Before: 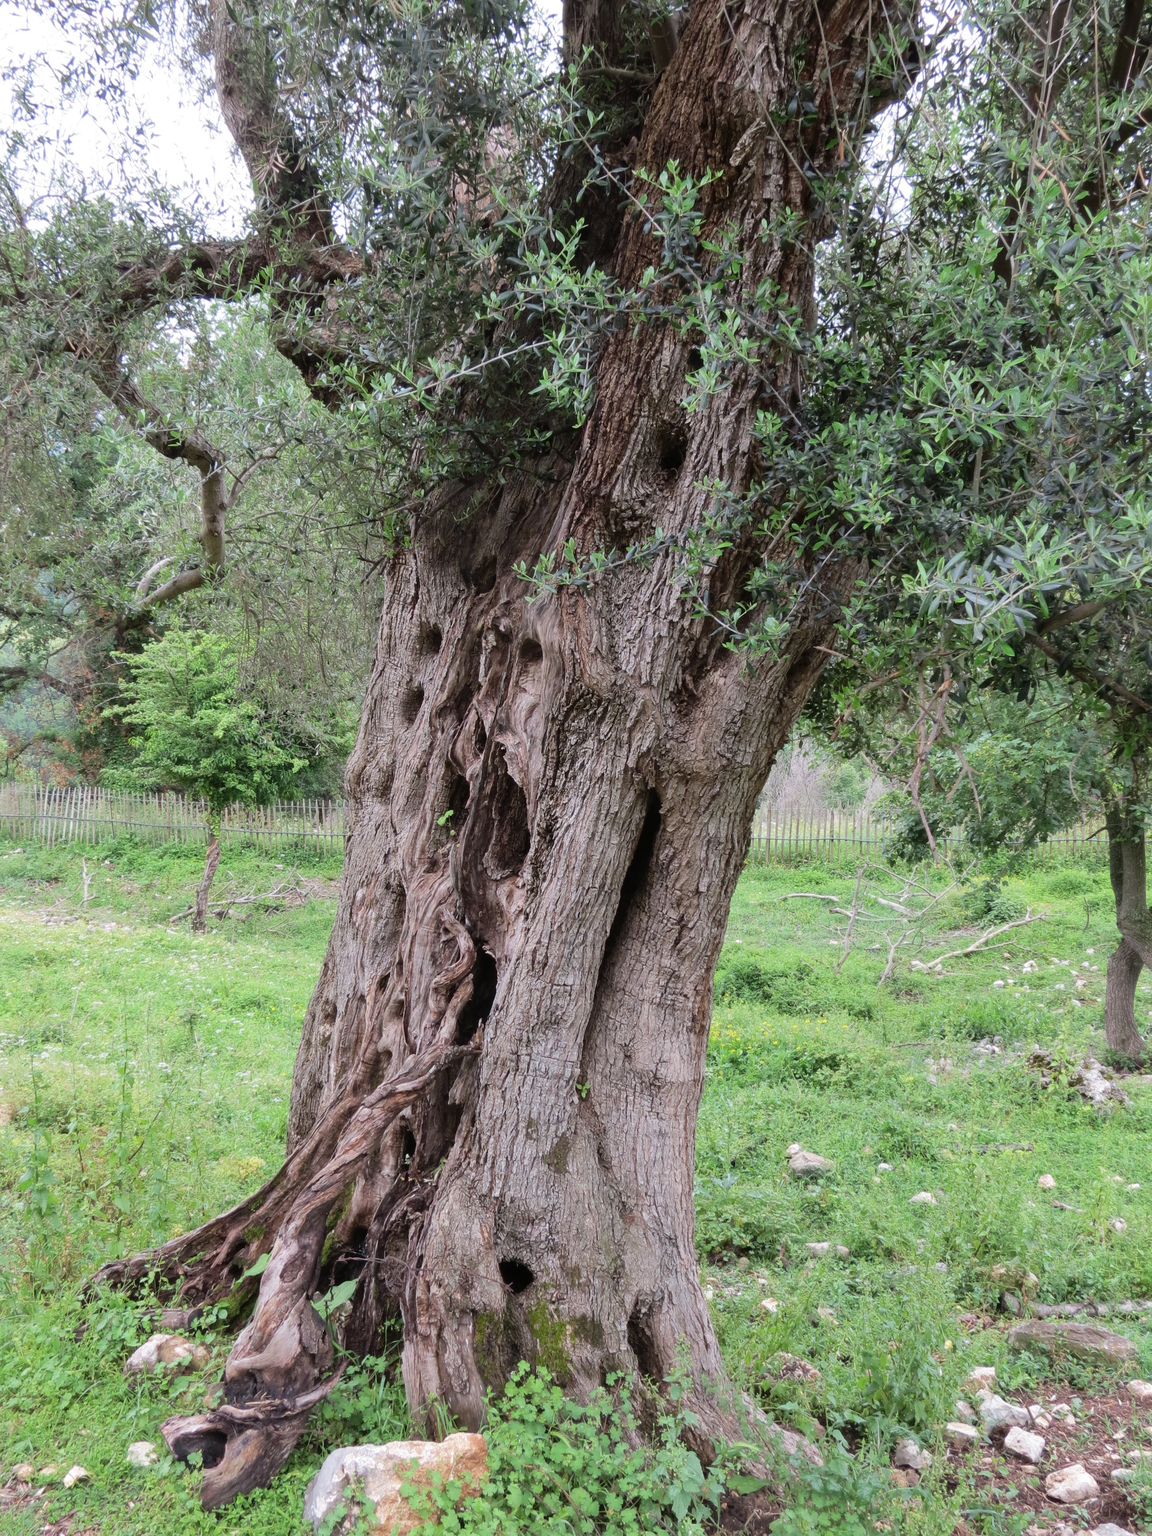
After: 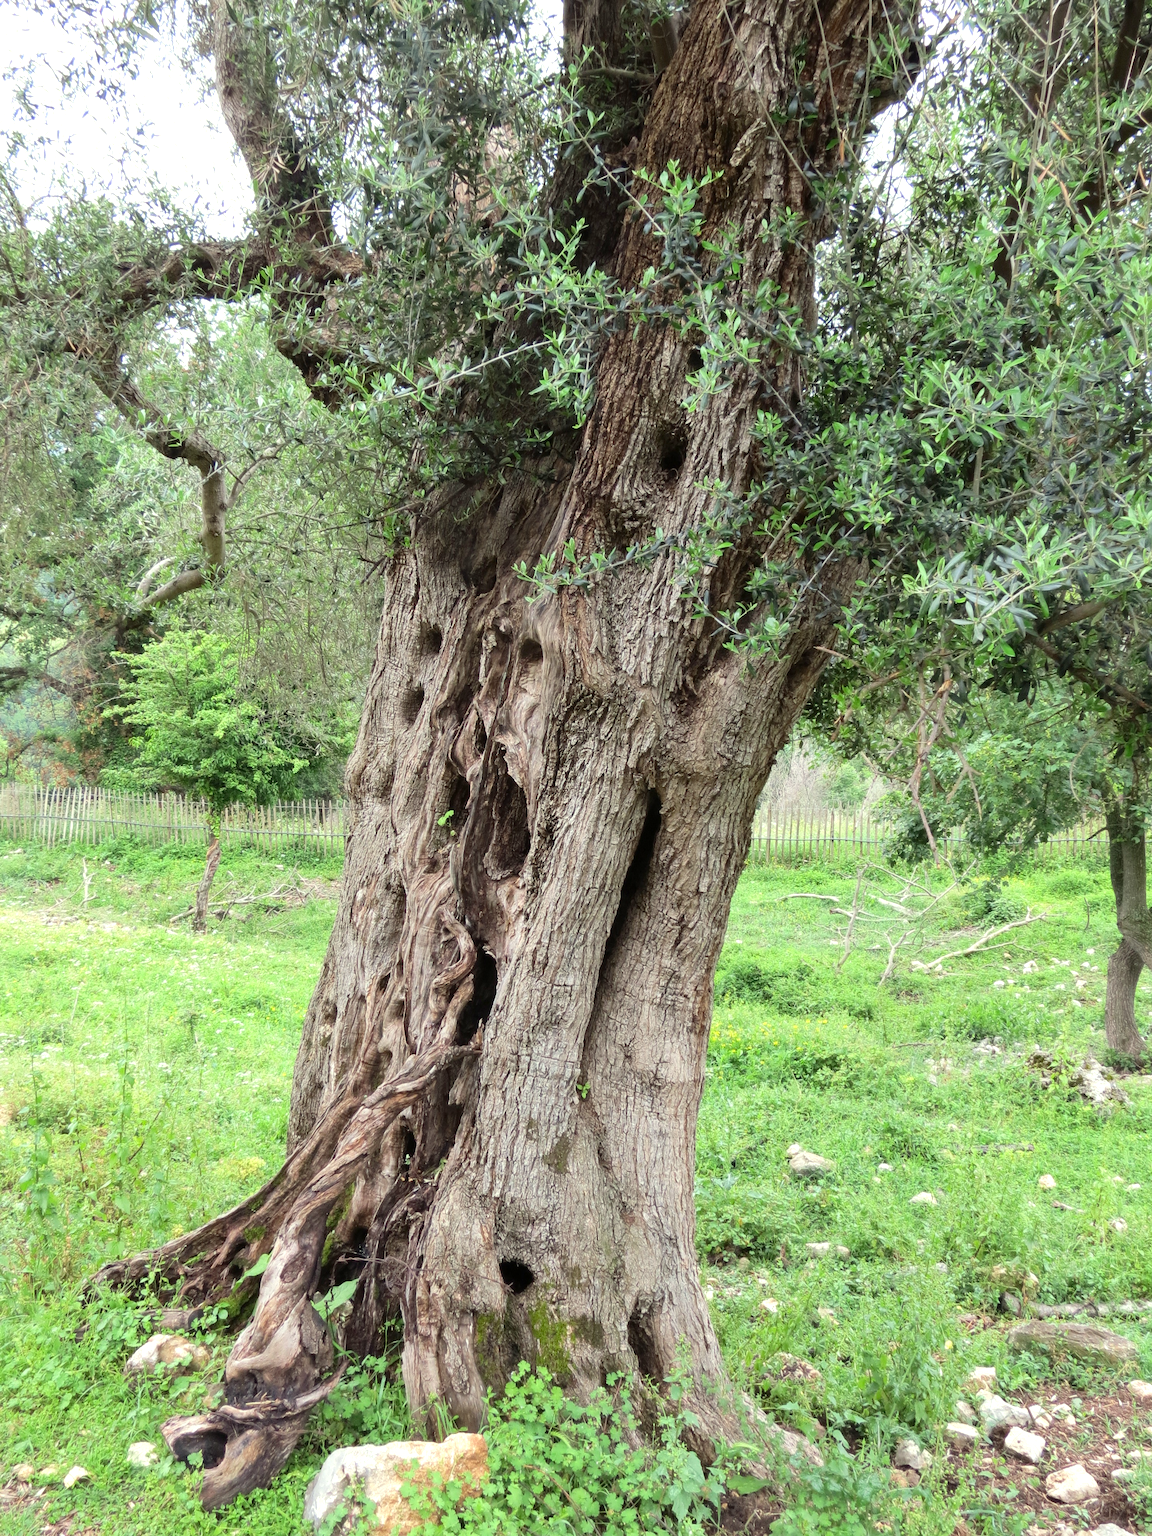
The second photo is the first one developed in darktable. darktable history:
color correction: highlights a* -5.83, highlights b* 10.77
exposure: black level correction 0.001, exposure 0.499 EV, compensate highlight preservation false
